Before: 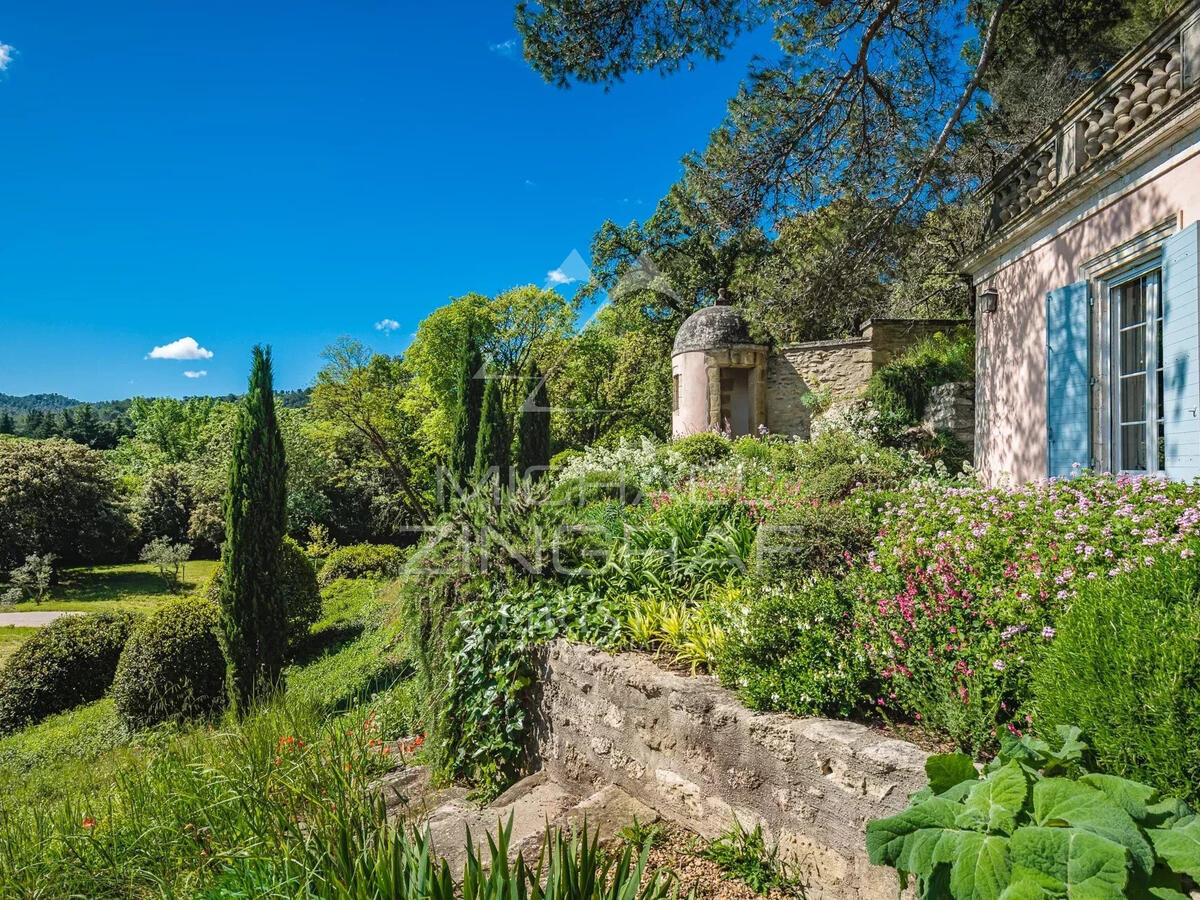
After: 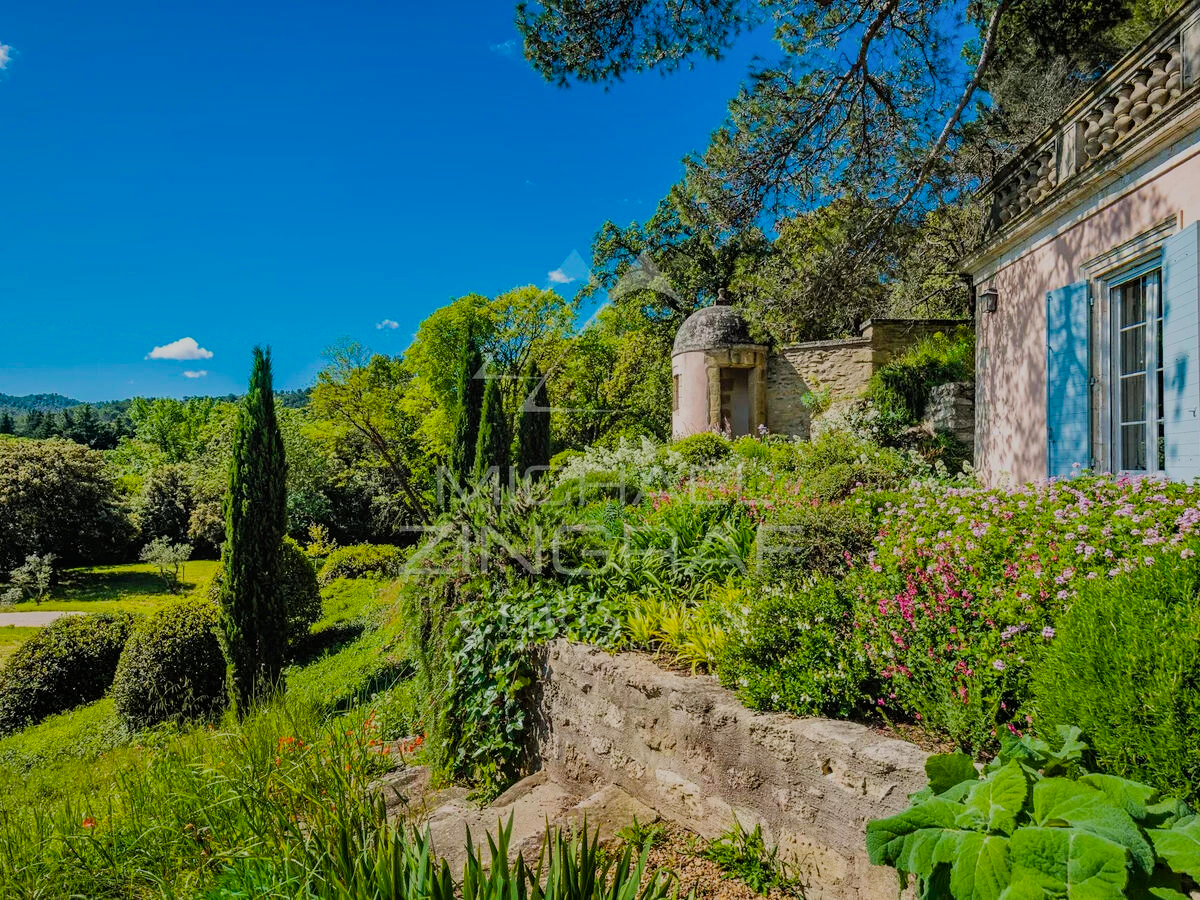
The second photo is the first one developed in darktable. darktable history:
shadows and highlights: white point adjustment -3.64, highlights -63.34, highlights color adjustment 42%, soften with gaussian
color balance rgb: perceptual saturation grading › global saturation 25%, global vibrance 20%
filmic rgb: black relative exposure -7.65 EV, white relative exposure 4.56 EV, hardness 3.61
